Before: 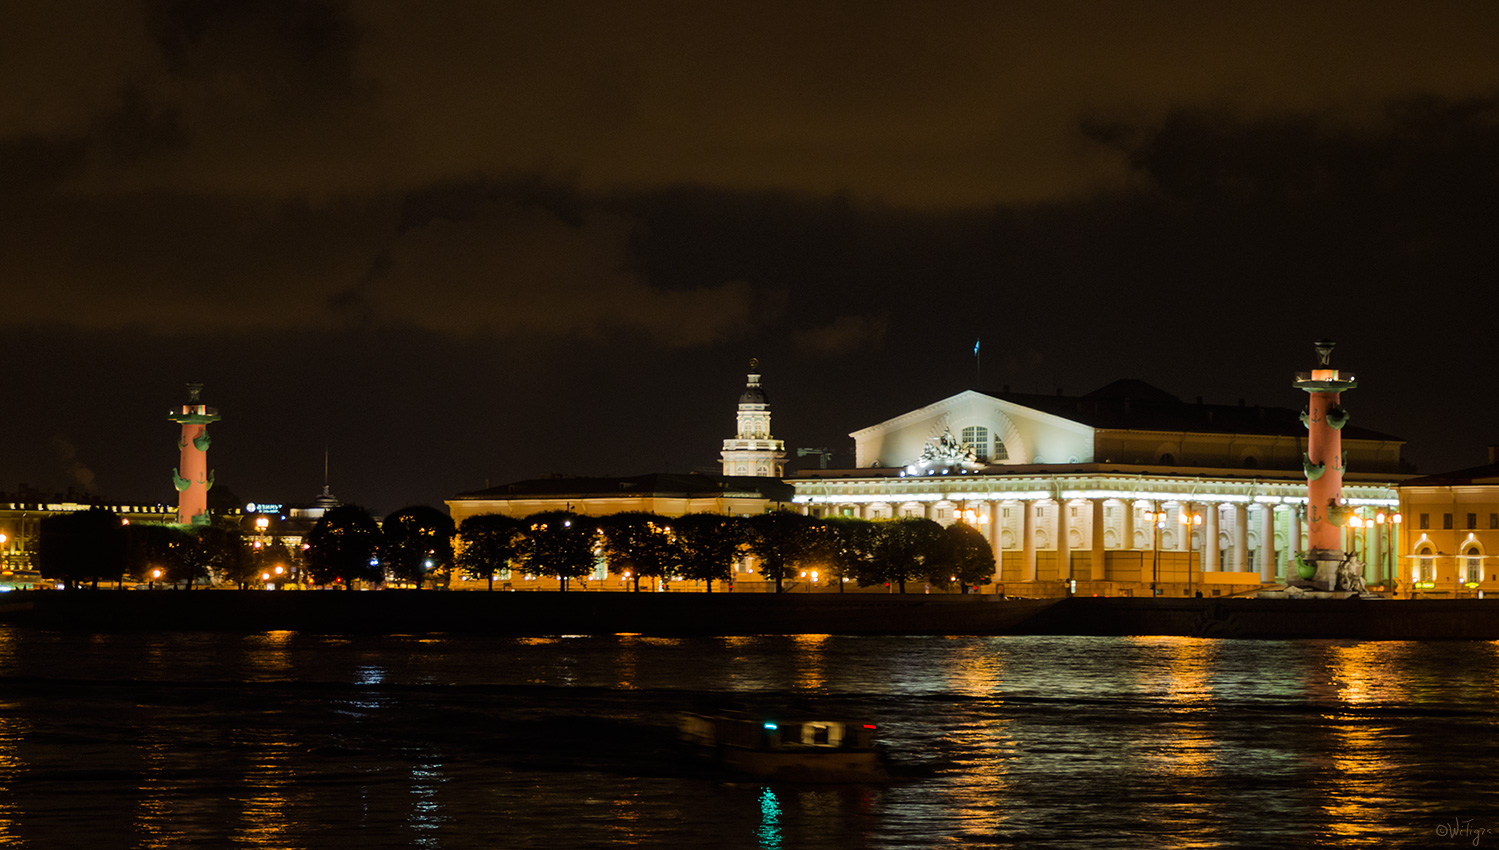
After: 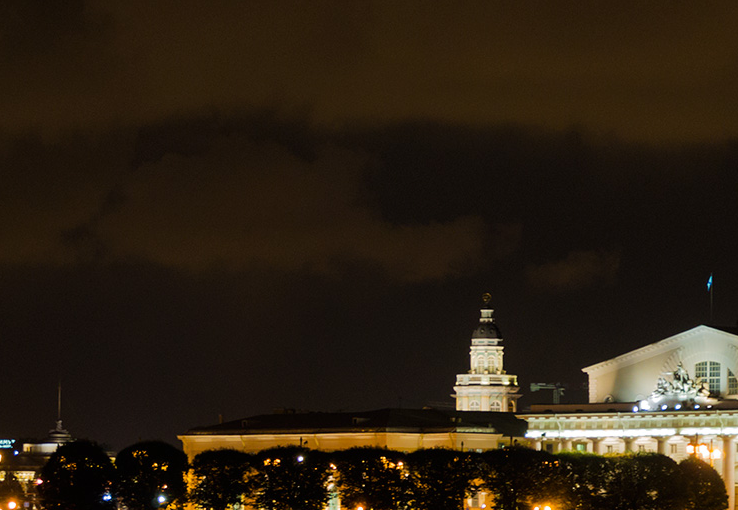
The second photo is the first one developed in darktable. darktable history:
white balance: emerald 1
crop: left 17.835%, top 7.675%, right 32.881%, bottom 32.213%
